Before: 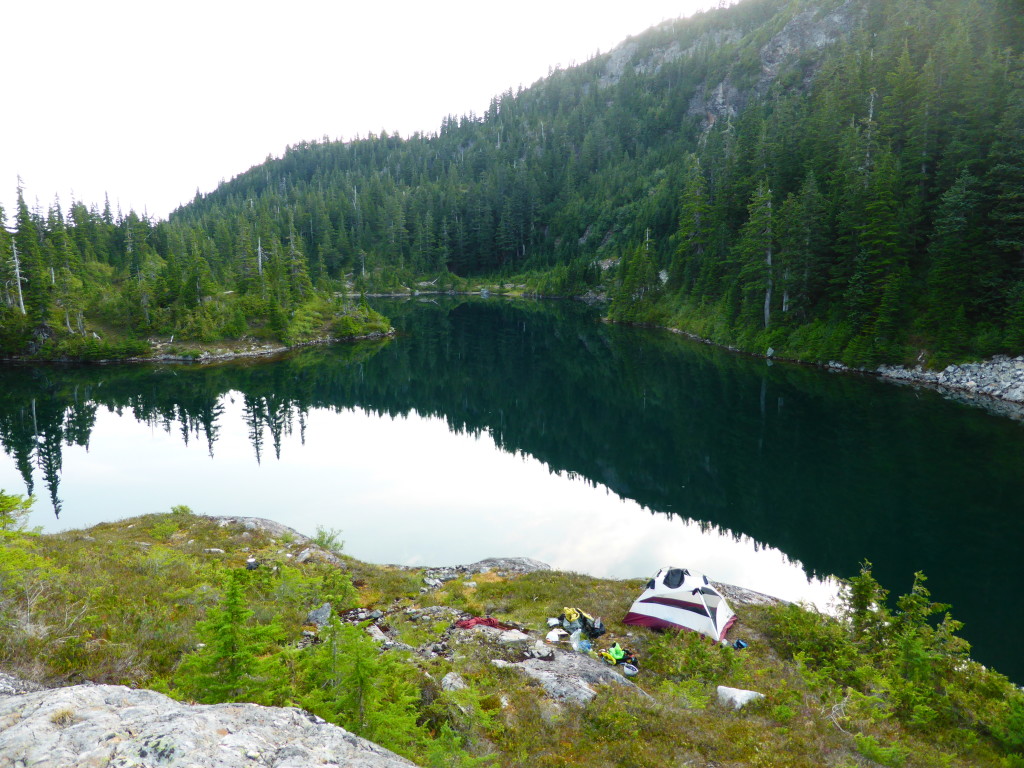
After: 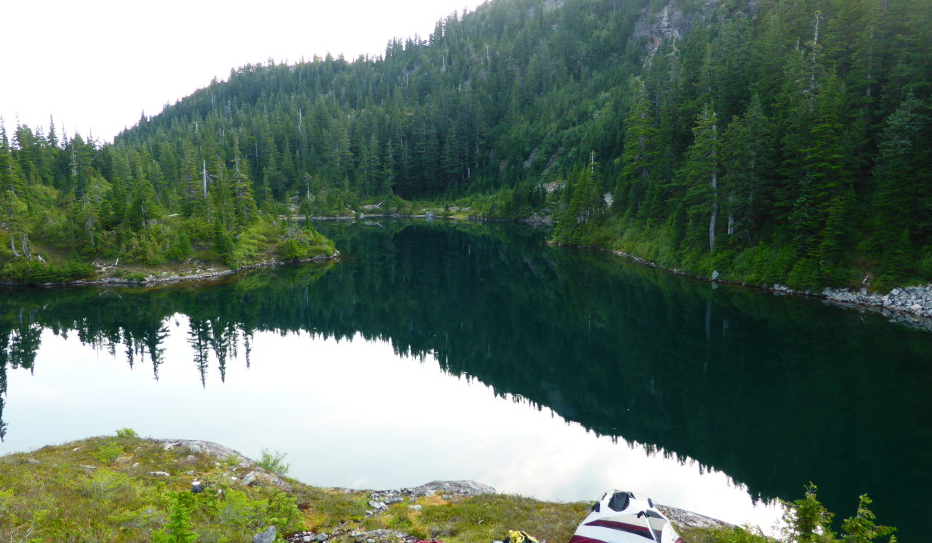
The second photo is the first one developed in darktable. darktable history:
crop: left 5.443%, top 10.042%, right 3.504%, bottom 19.194%
